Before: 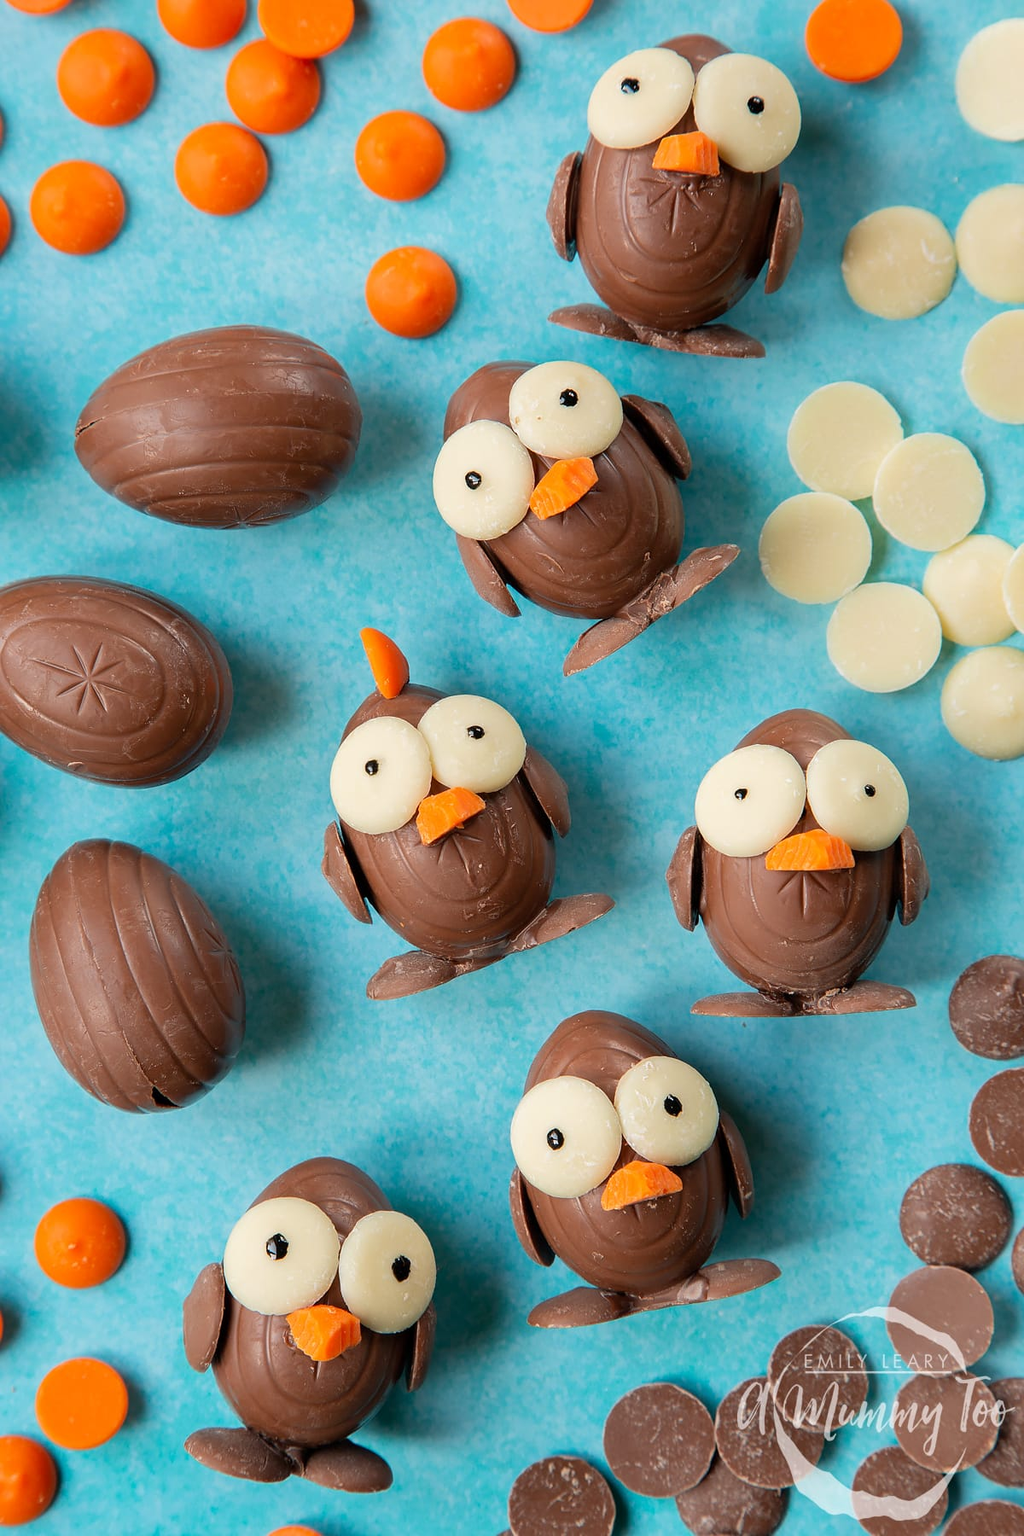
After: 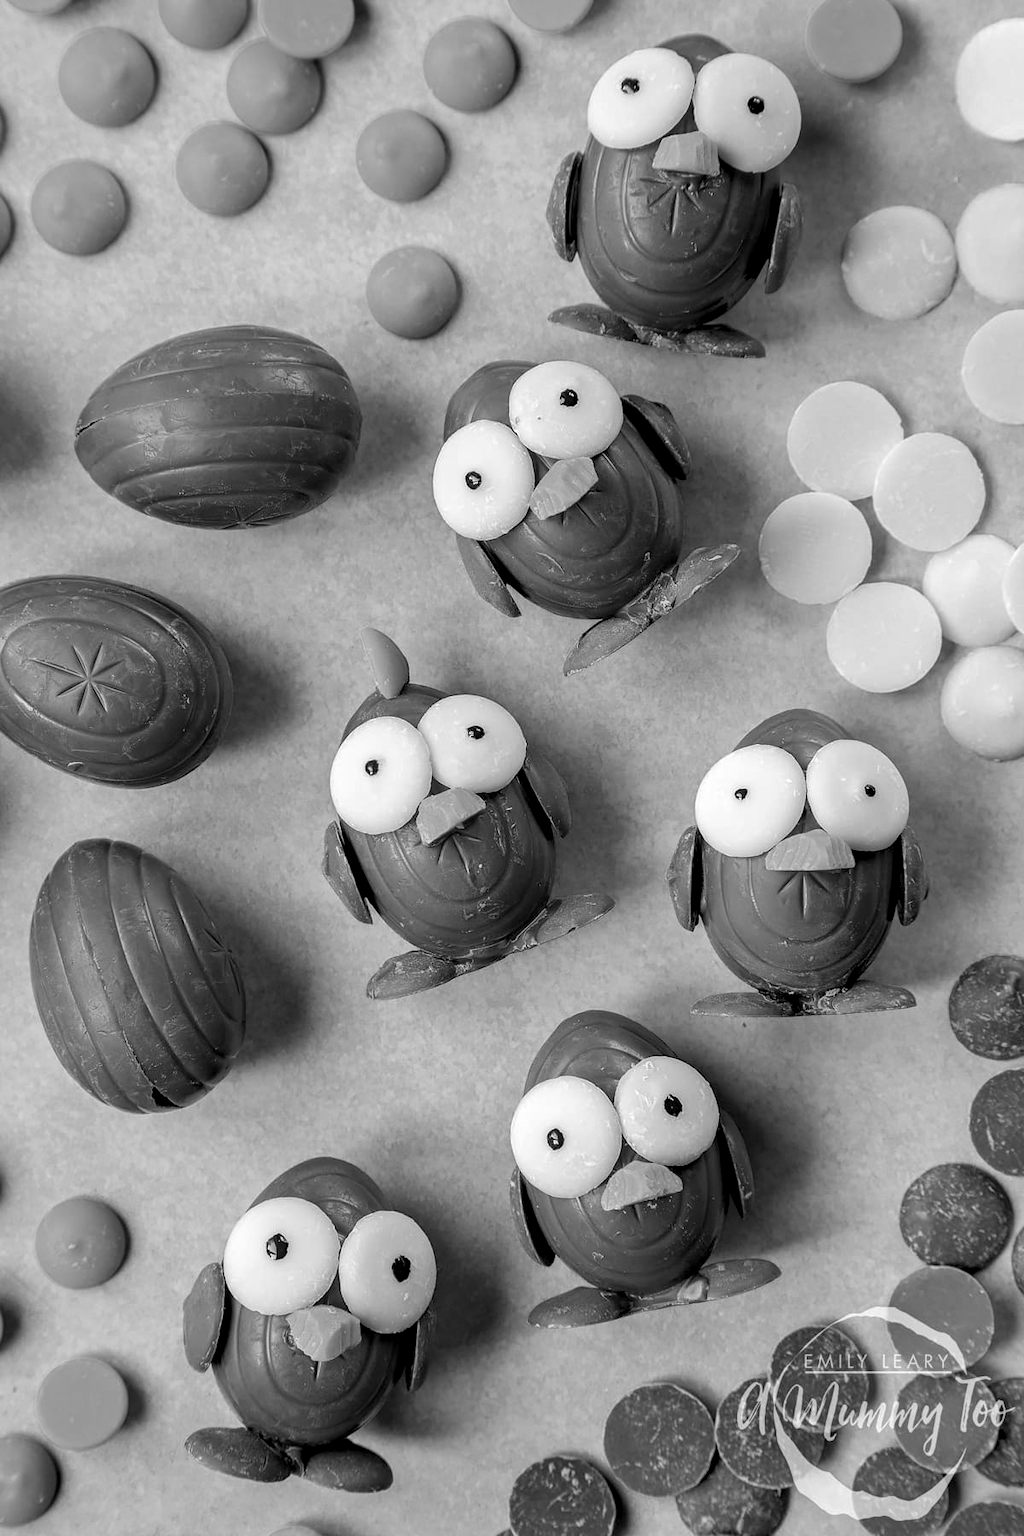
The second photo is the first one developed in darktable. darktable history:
monochrome: on, module defaults
local contrast: detail 130%
haze removal: compatibility mode true, adaptive false
